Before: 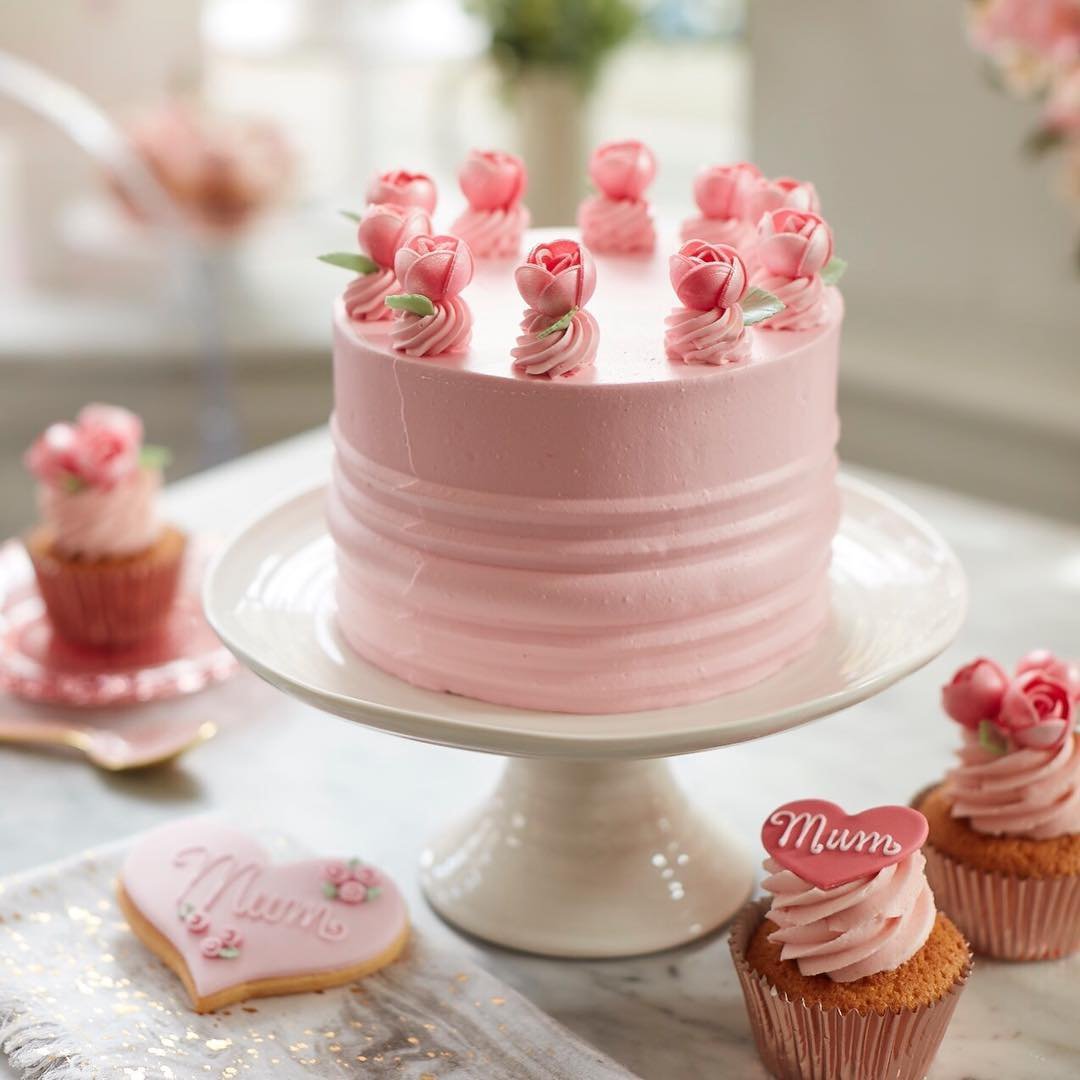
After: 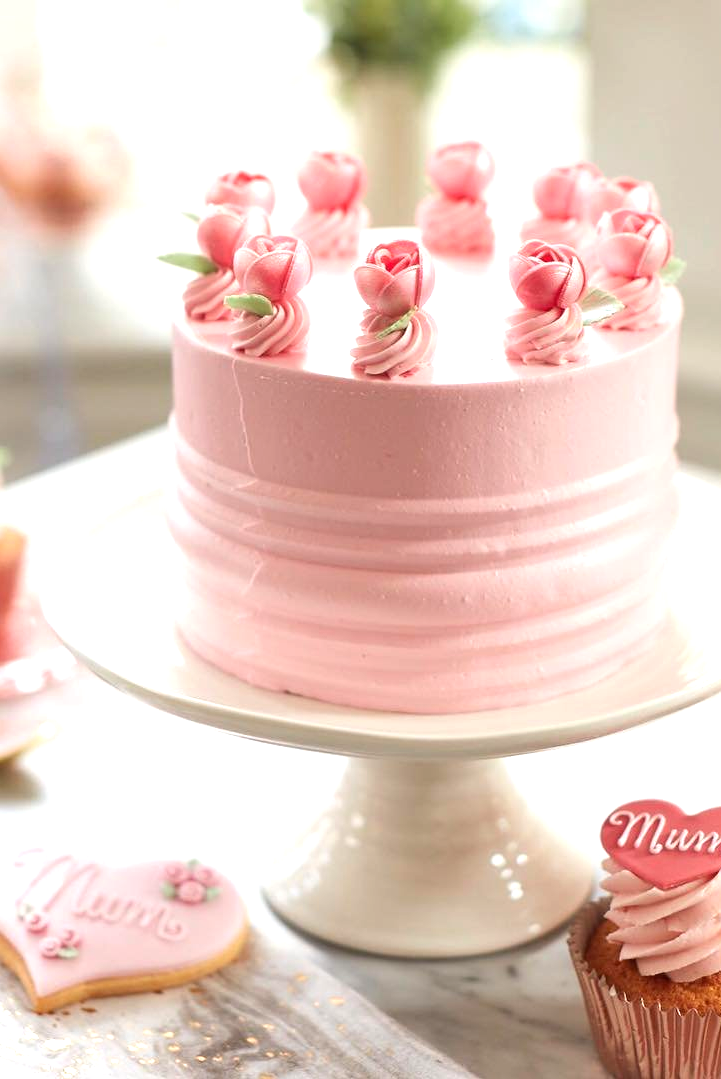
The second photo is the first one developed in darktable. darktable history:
crop and rotate: left 15.084%, right 18.092%
exposure: black level correction 0, exposure 0.693 EV, compensate highlight preservation false
